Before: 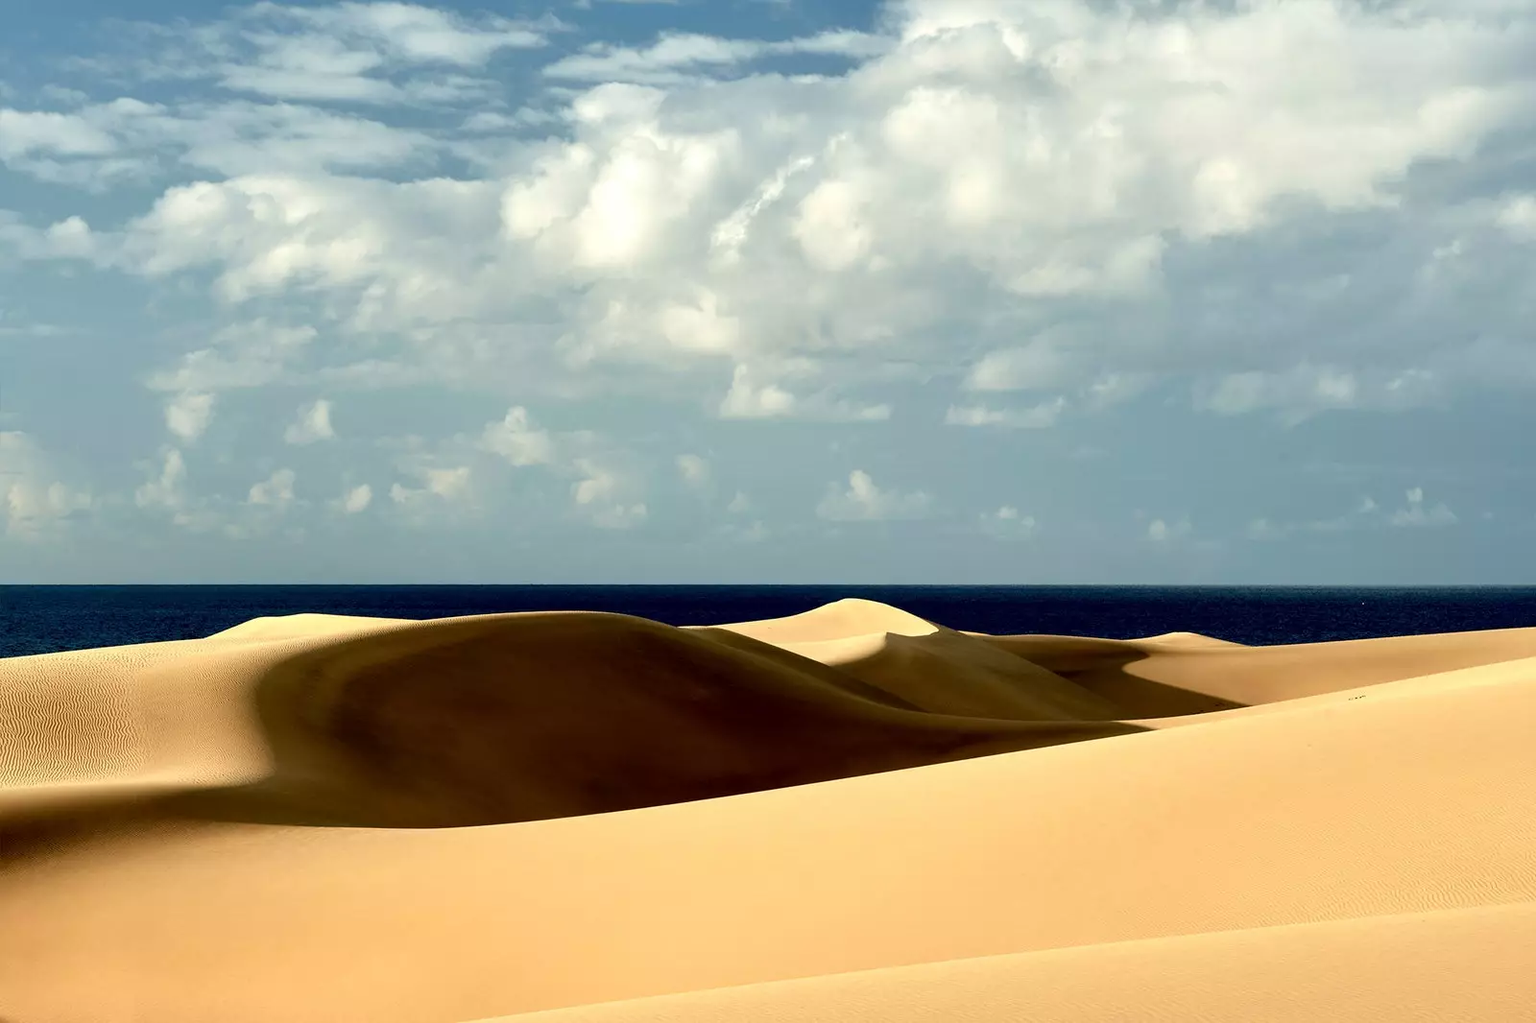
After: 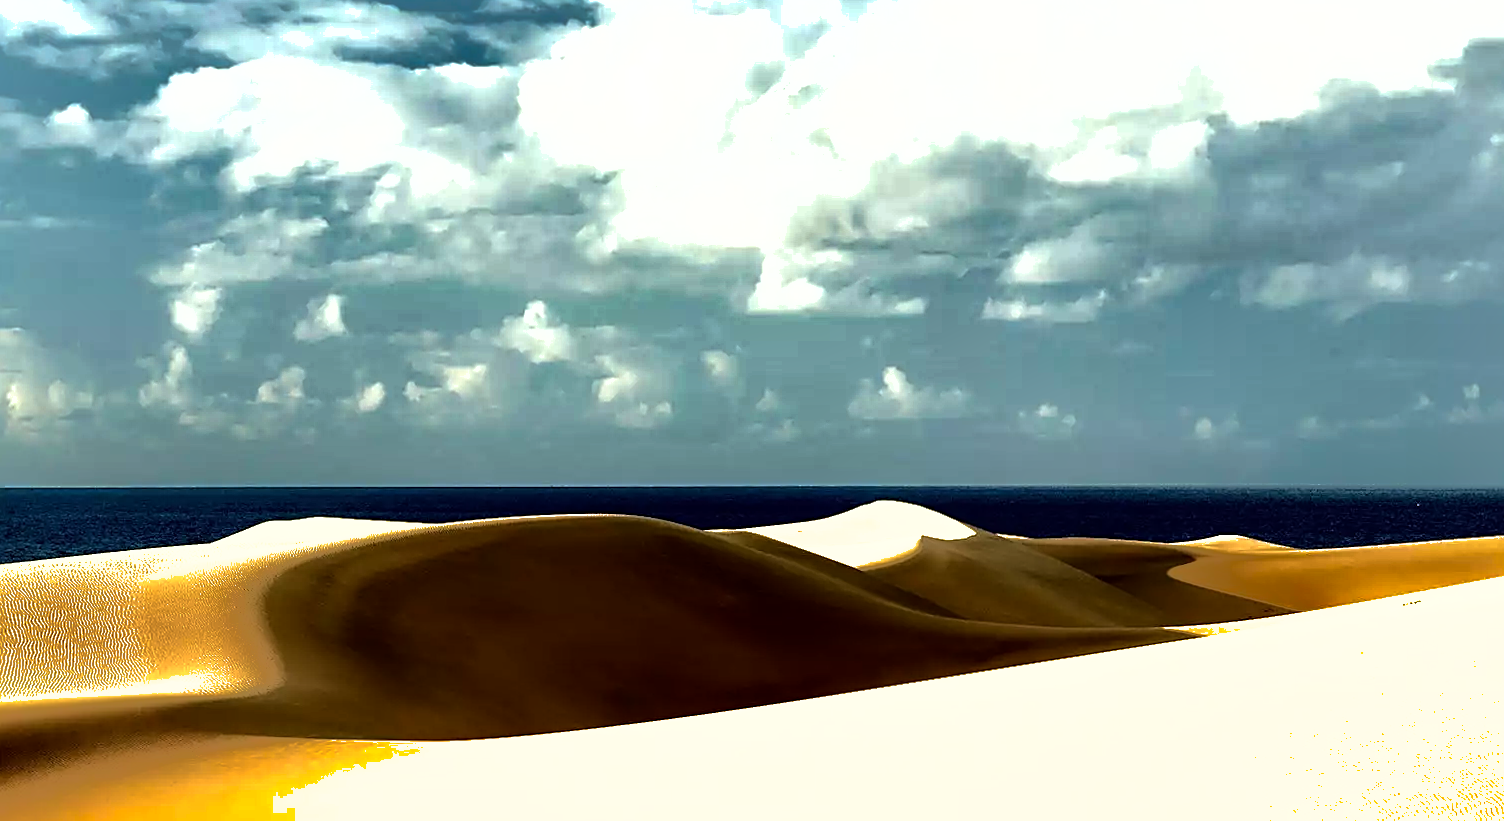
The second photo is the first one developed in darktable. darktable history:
sharpen: on, module defaults
shadows and highlights: shadows -19.36, highlights -73.83
crop and rotate: angle 0.102°, top 11.503%, right 5.715%, bottom 11.202%
tone equalizer: -8 EV -0.756 EV, -7 EV -0.708 EV, -6 EV -0.628 EV, -5 EV -0.408 EV, -3 EV 0.368 EV, -2 EV 0.6 EV, -1 EV 0.679 EV, +0 EV 0.779 EV
